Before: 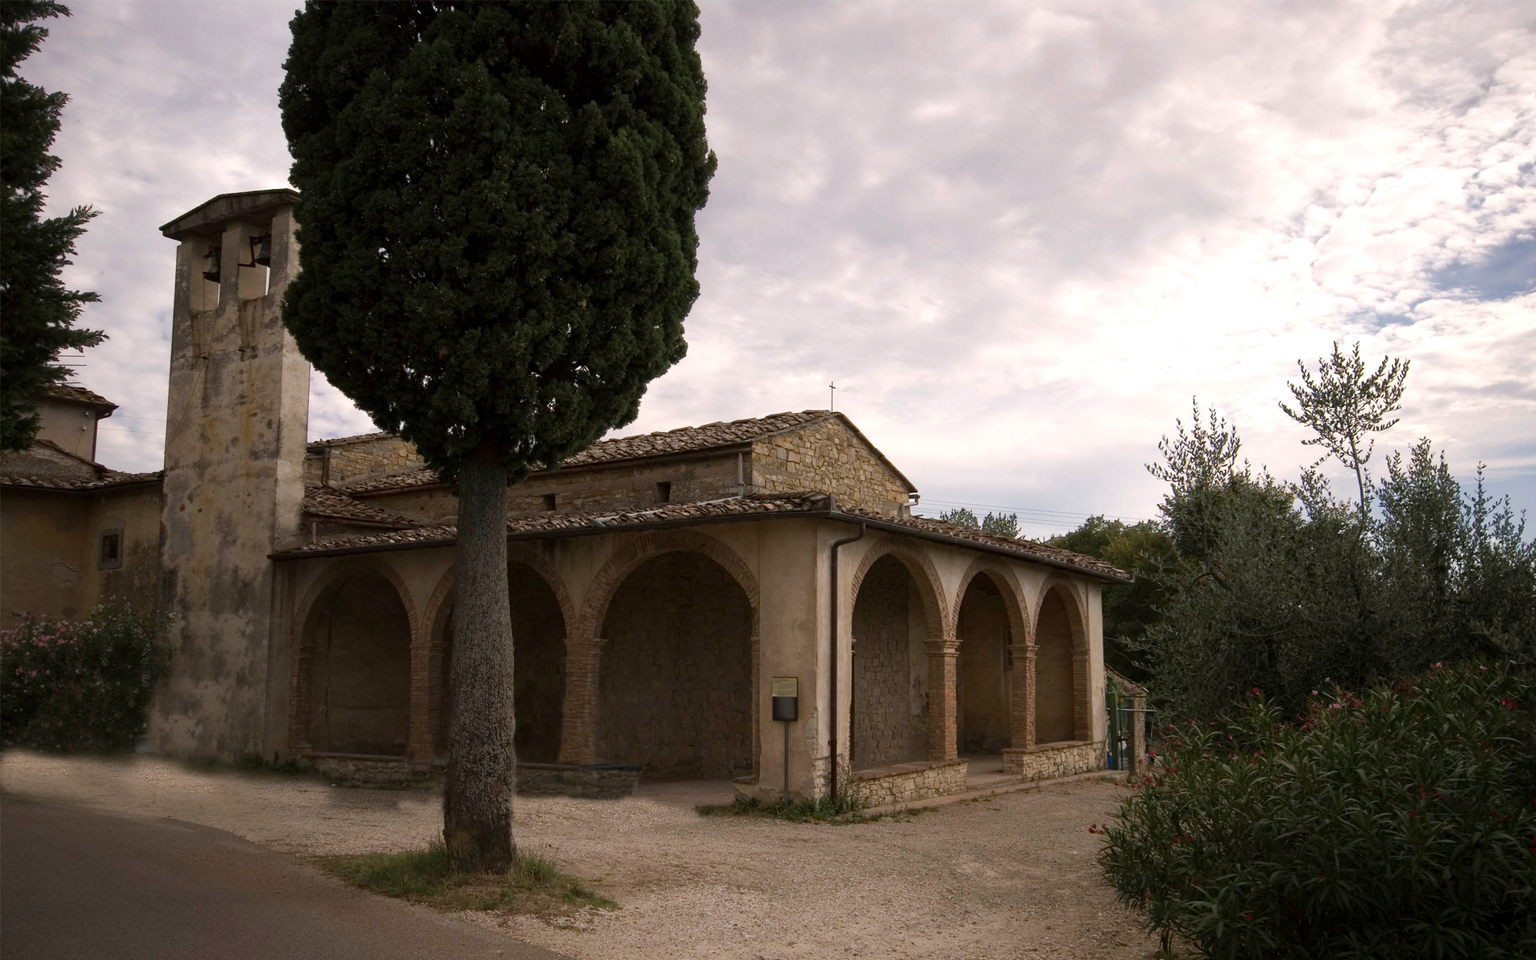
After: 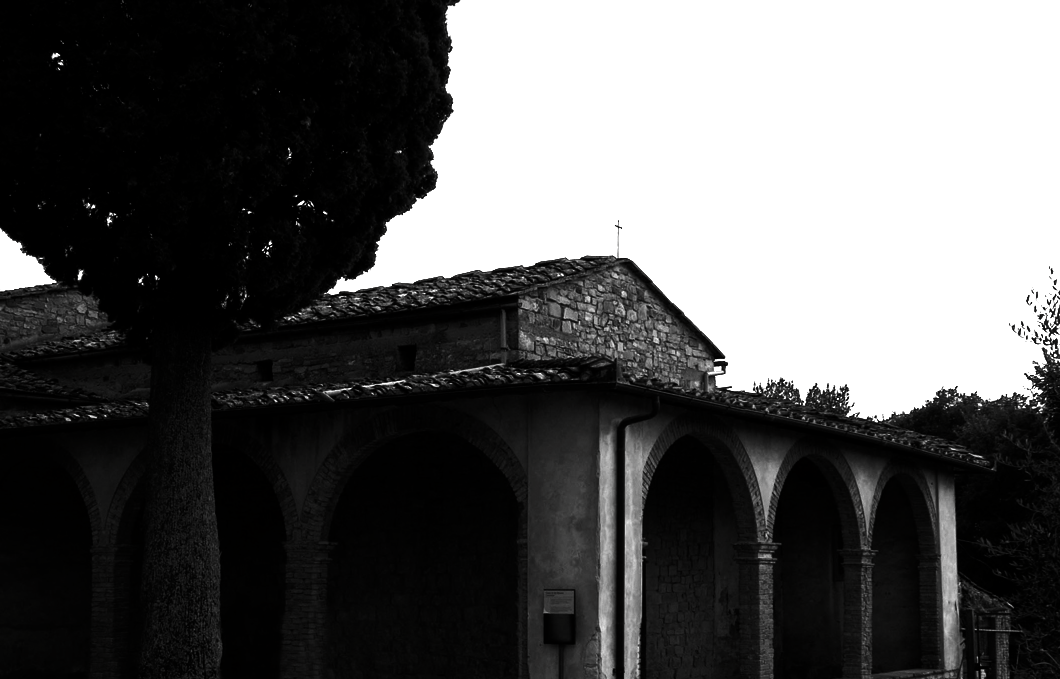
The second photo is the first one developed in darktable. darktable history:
contrast brightness saturation: contrast 0.019, brightness -0.981, saturation -0.994
color zones: curves: ch0 [(0, 0.5) (0.143, 0.5) (0.286, 0.5) (0.429, 0.5) (0.62, 0.489) (0.714, 0.445) (0.844, 0.496) (1, 0.5)]; ch1 [(0, 0.5) (0.143, 0.5) (0.286, 0.5) (0.429, 0.5) (0.571, 0.5) (0.714, 0.523) (0.857, 0.5) (1, 0.5)]
exposure: black level correction 0, exposure 1.199 EV, compensate exposure bias true, compensate highlight preservation false
crop and rotate: left 22.015%, top 21.47%, right 22.75%, bottom 21.888%
